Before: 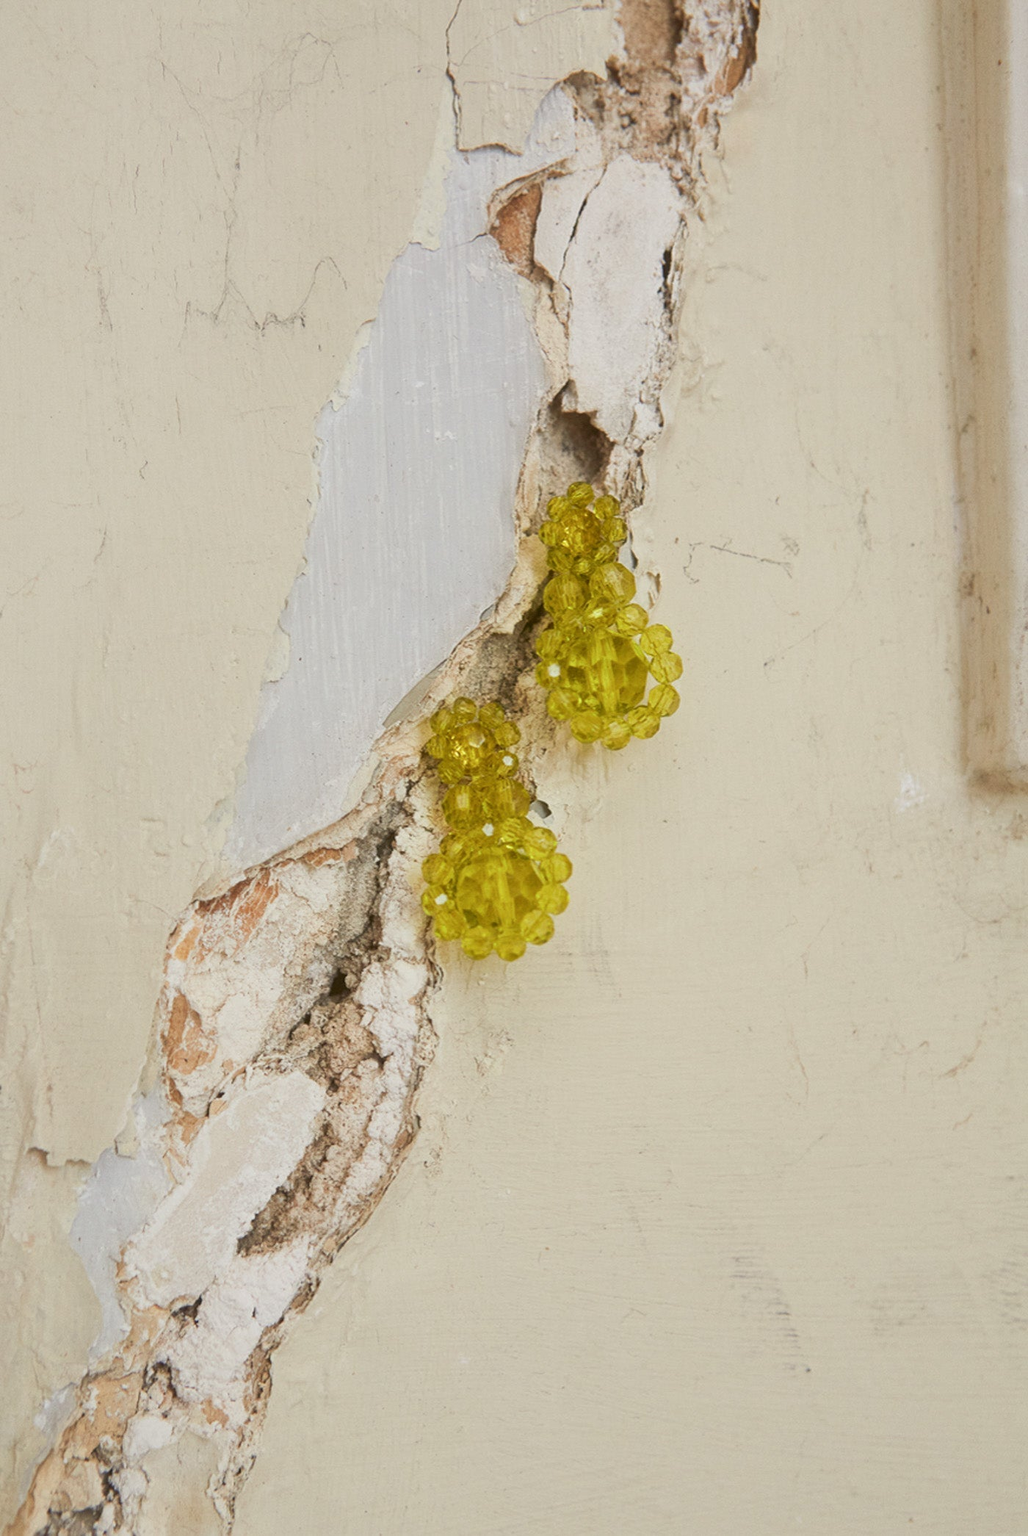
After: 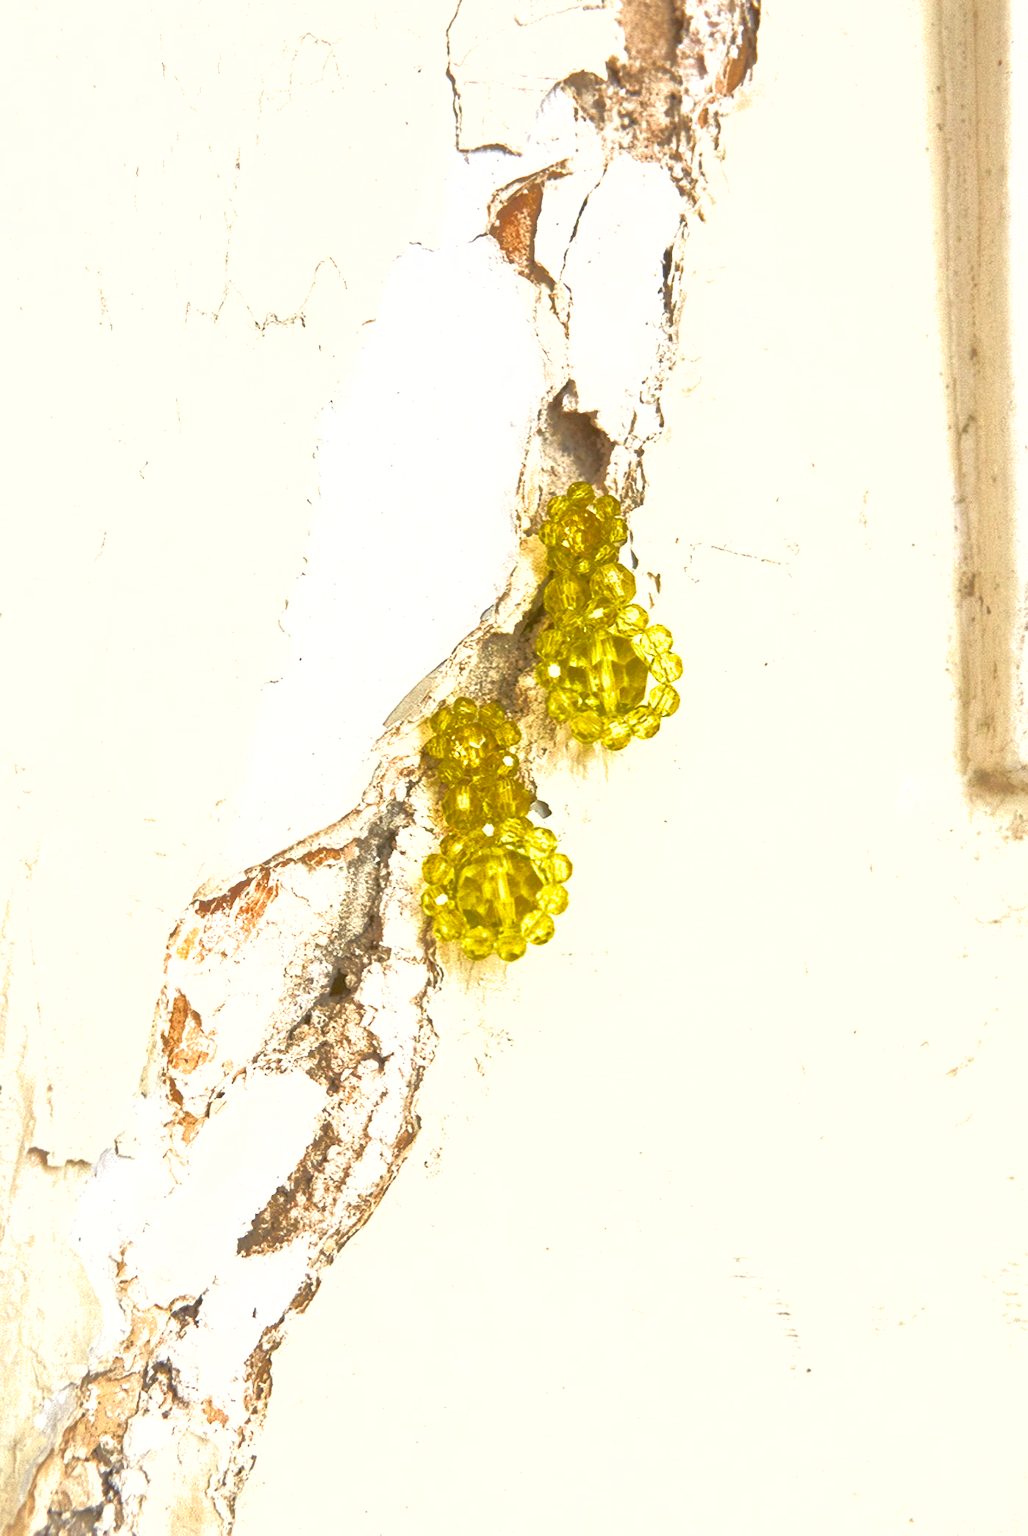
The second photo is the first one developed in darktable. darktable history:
exposure: black level correction 0.001, exposure 1.12 EV, compensate highlight preservation false
levels: mode automatic, levels [0.029, 0.545, 0.971]
shadows and highlights: on, module defaults
